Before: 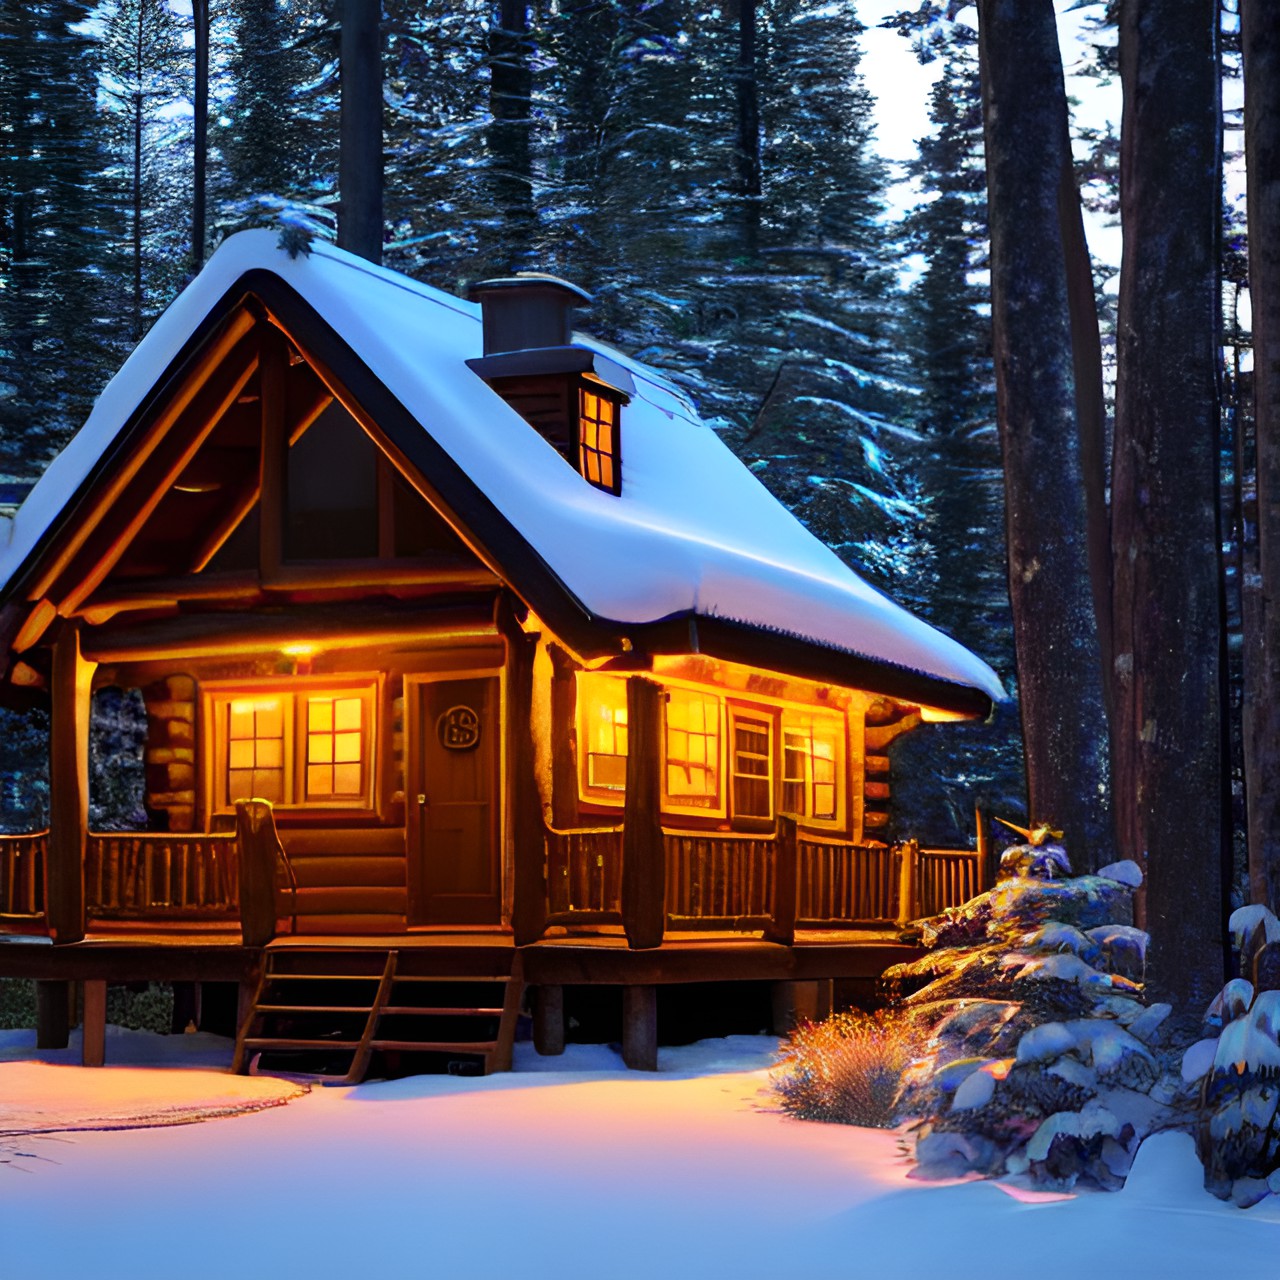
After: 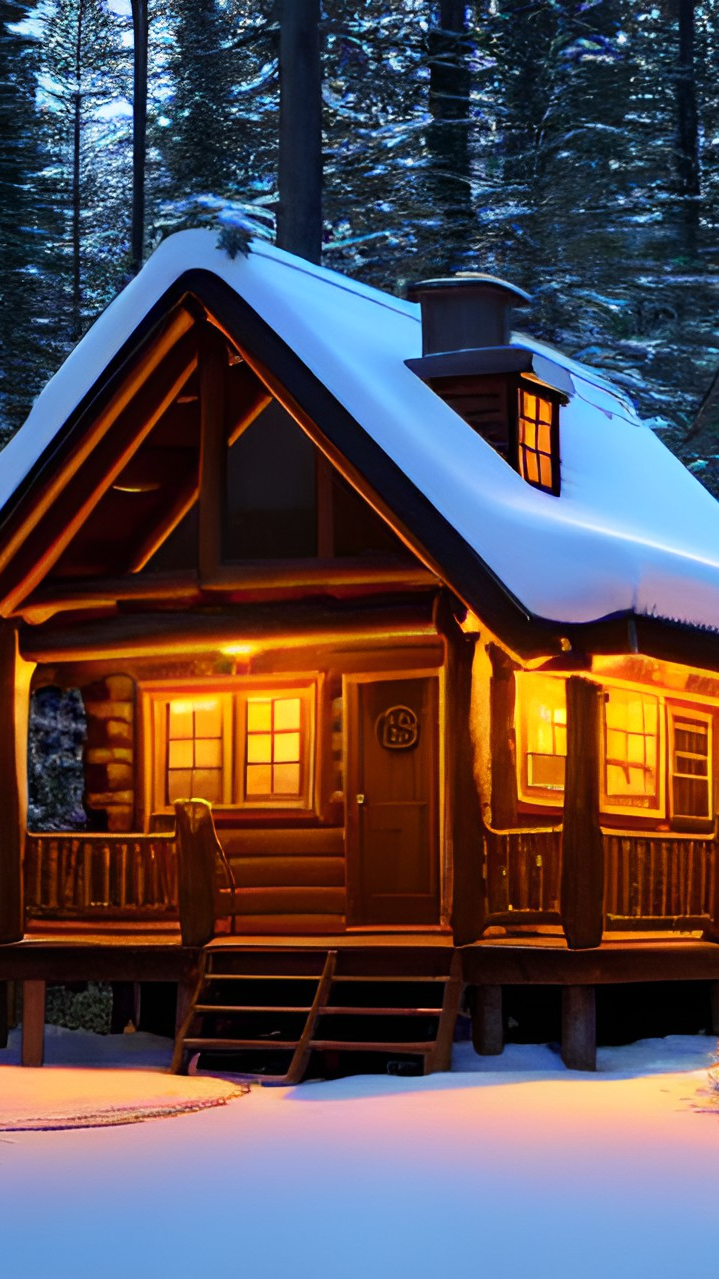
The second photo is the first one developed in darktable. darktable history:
crop: left 4.776%, right 39.004%
